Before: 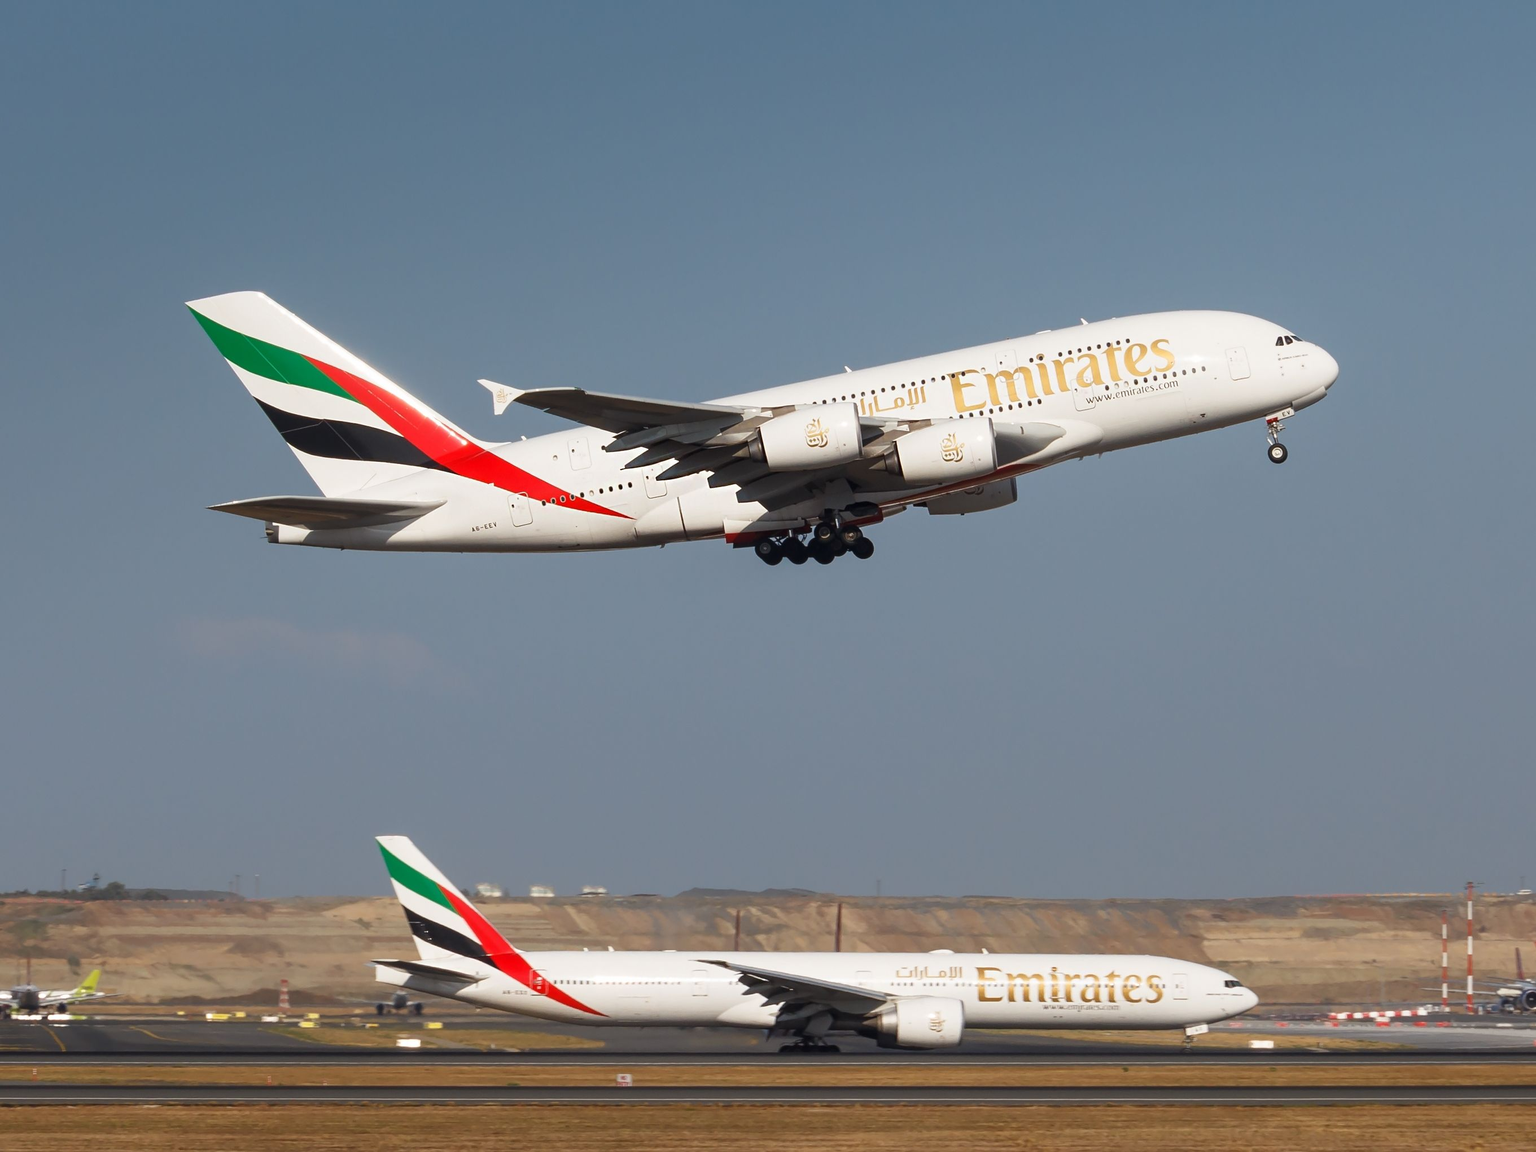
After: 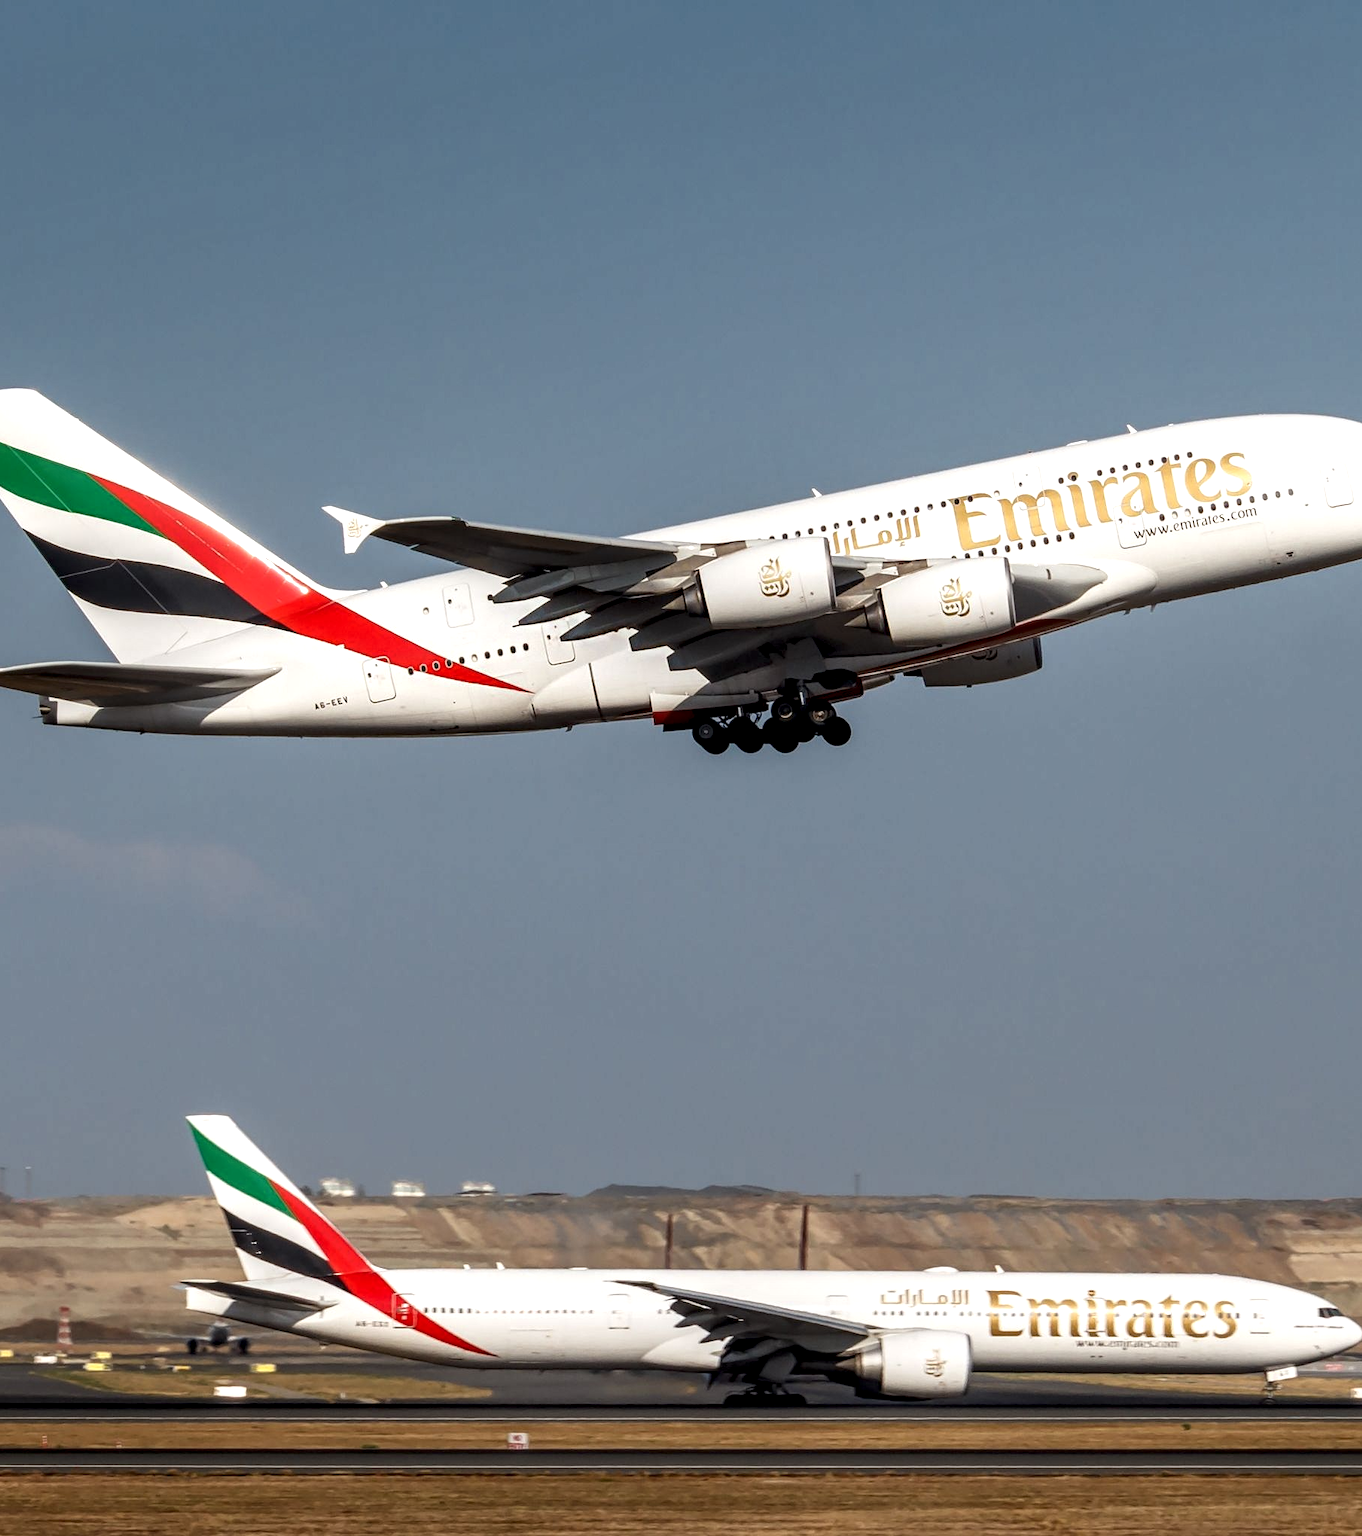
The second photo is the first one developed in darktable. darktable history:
local contrast: highlights 21%, shadows 69%, detail 170%
crop and rotate: left 15.424%, right 18.047%
